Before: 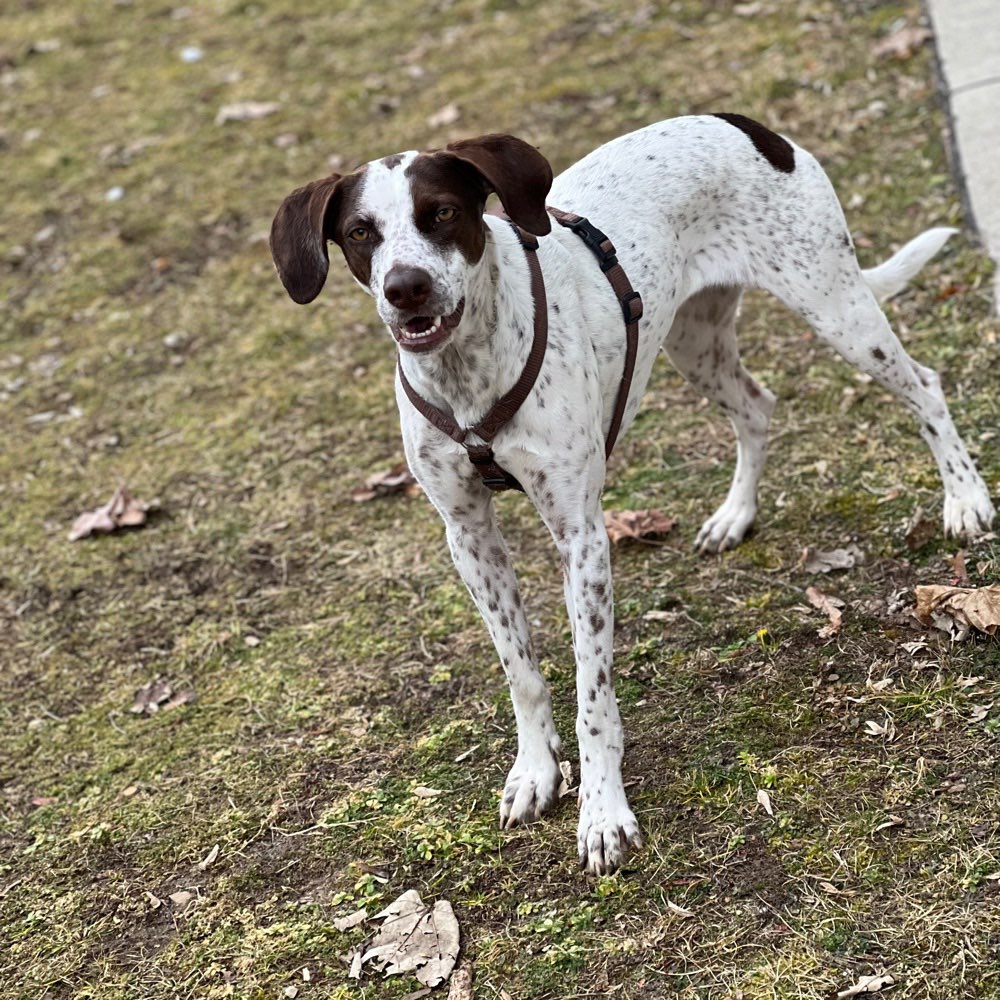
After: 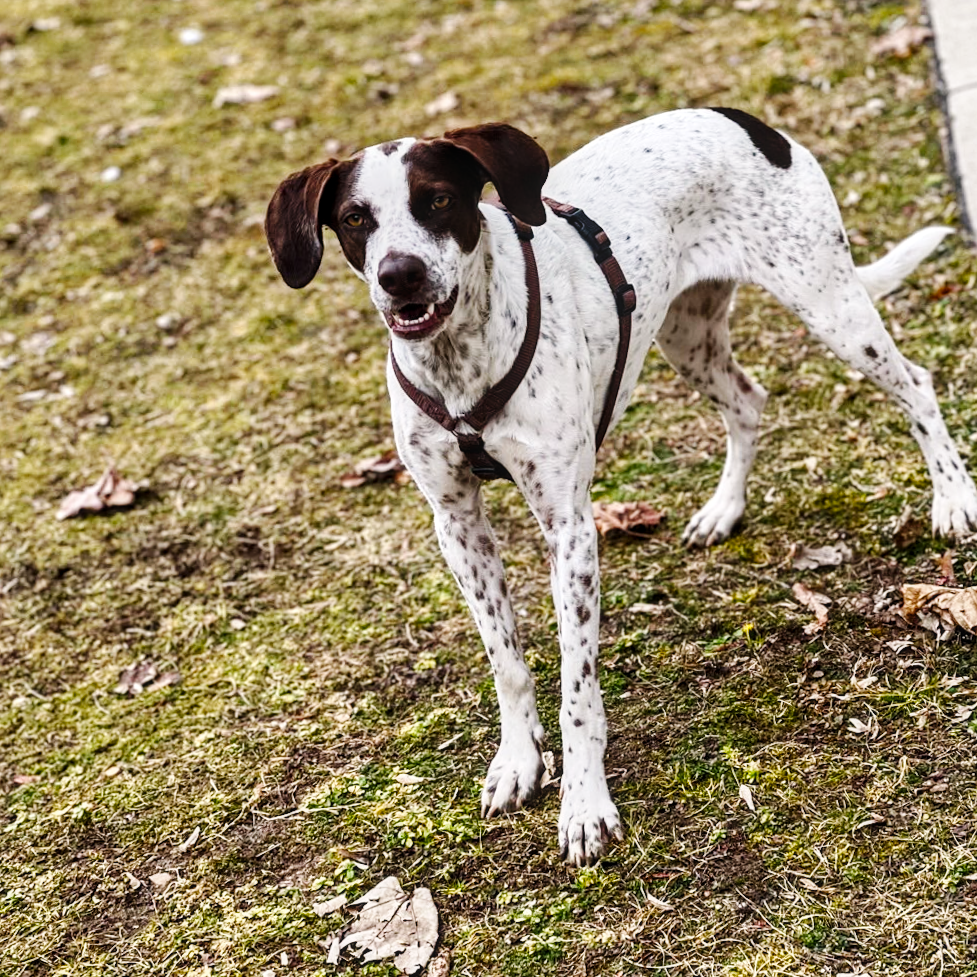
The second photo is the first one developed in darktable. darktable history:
color balance rgb: power › luminance -9.17%, highlights gain › chroma 0.909%, highlights gain › hue 26.65°, perceptual saturation grading › global saturation 20.618%, perceptual saturation grading › highlights -19.89%, perceptual saturation grading › shadows 29.559%, global vibrance 20%
base curve: curves: ch0 [(0, 0) (0.032, 0.025) (0.121, 0.166) (0.206, 0.329) (0.605, 0.79) (1, 1)], preserve colors none
local contrast: on, module defaults
contrast brightness saturation: saturation -0.058
crop and rotate: angle -1.34°
